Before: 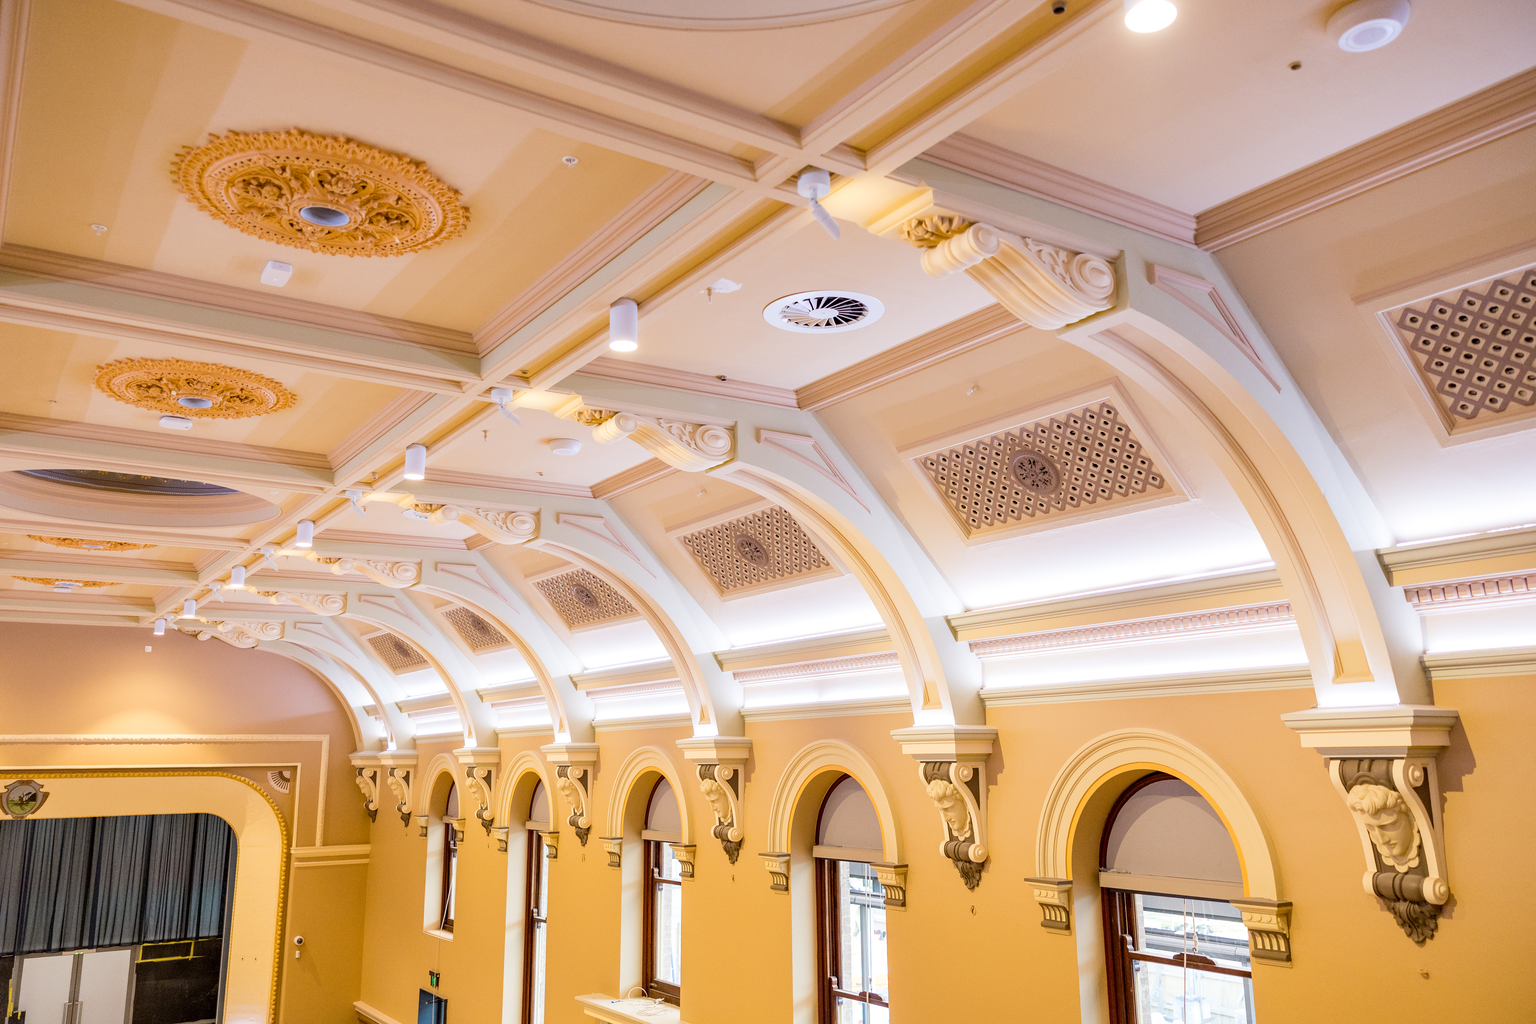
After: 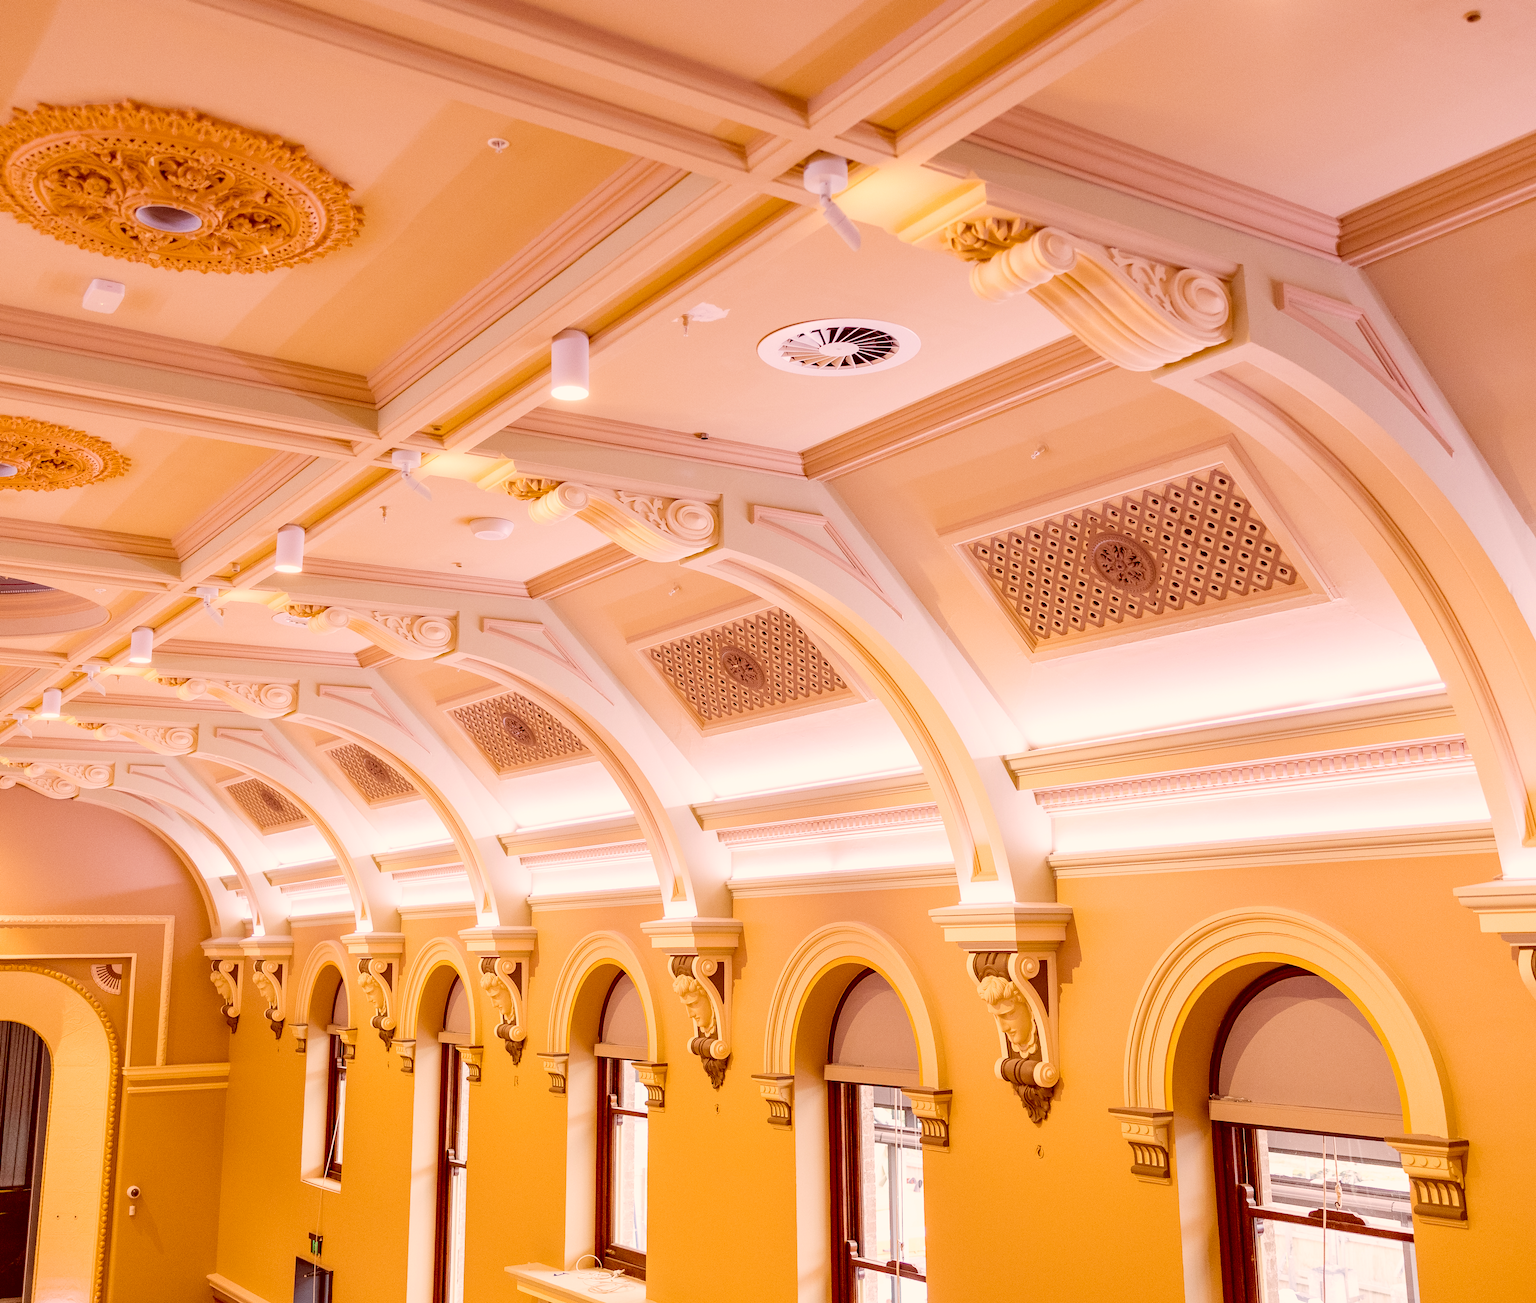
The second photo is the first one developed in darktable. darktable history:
color correction: highlights a* 9.17, highlights b* 8.55, shadows a* 39.23, shadows b* 39.76, saturation 0.79
crop and rotate: left 13.005%, top 5.277%, right 12.57%
color balance rgb: highlights gain › chroma 1.078%, highlights gain › hue 60.27°, perceptual saturation grading › global saturation 19.407%
